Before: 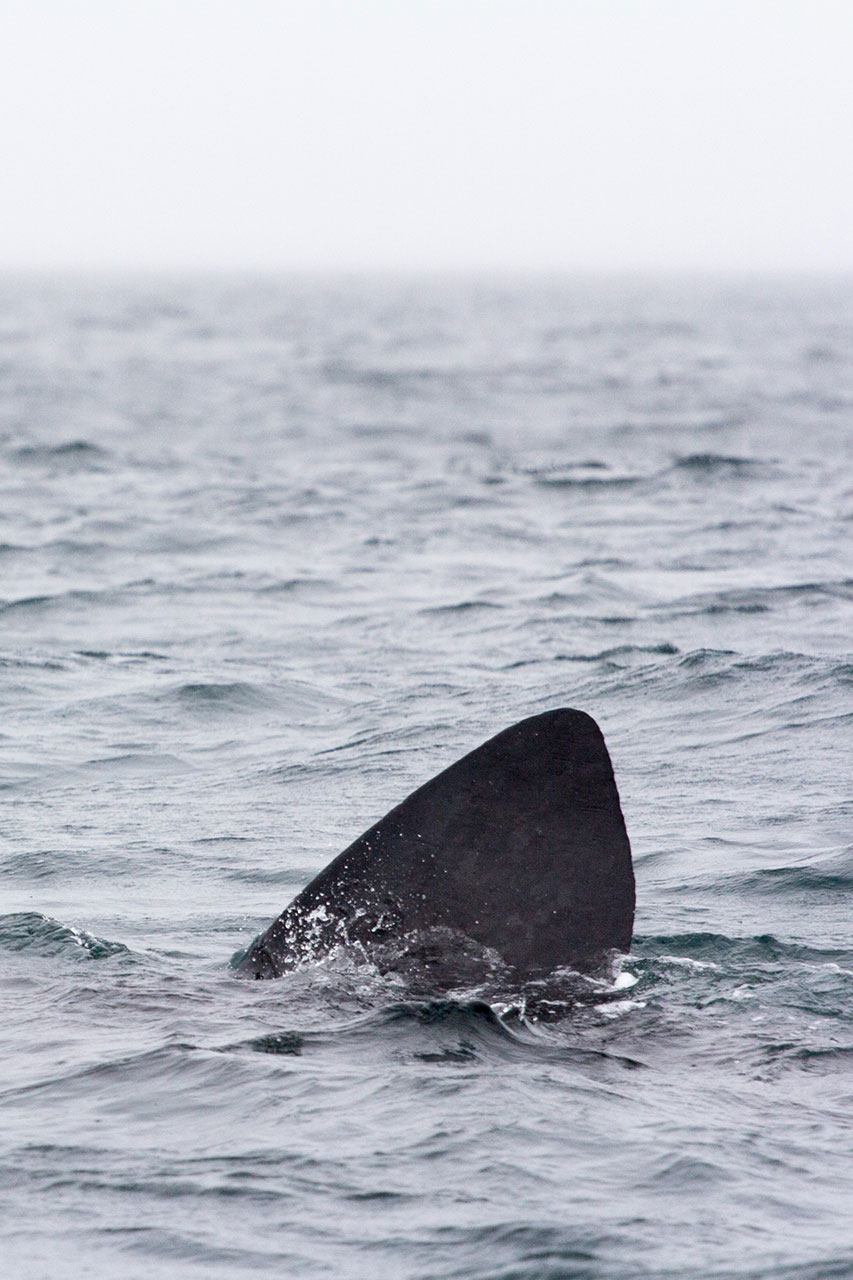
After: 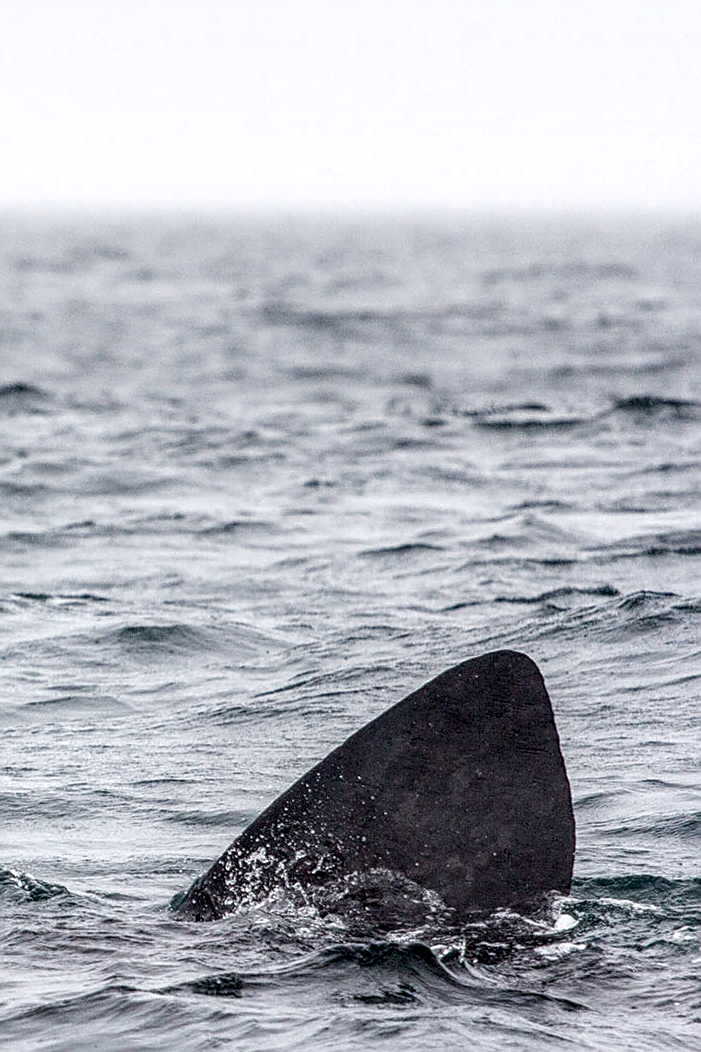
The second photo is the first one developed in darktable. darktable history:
local contrast: highlights 0%, shadows 0%, detail 182%
crop and rotate: left 7.196%, top 4.574%, right 10.605%, bottom 13.178%
sharpen: on, module defaults
